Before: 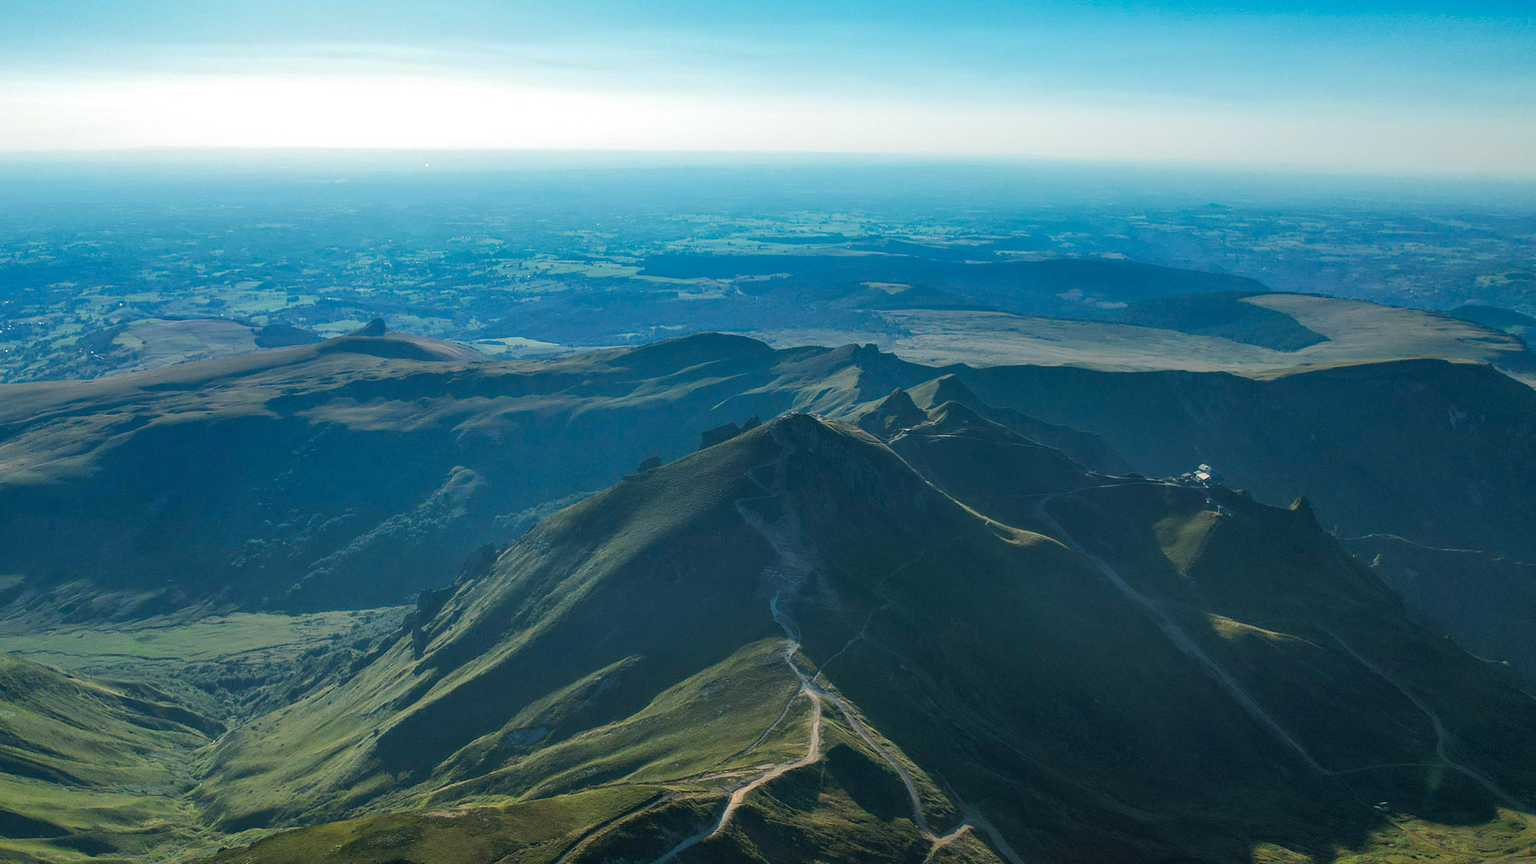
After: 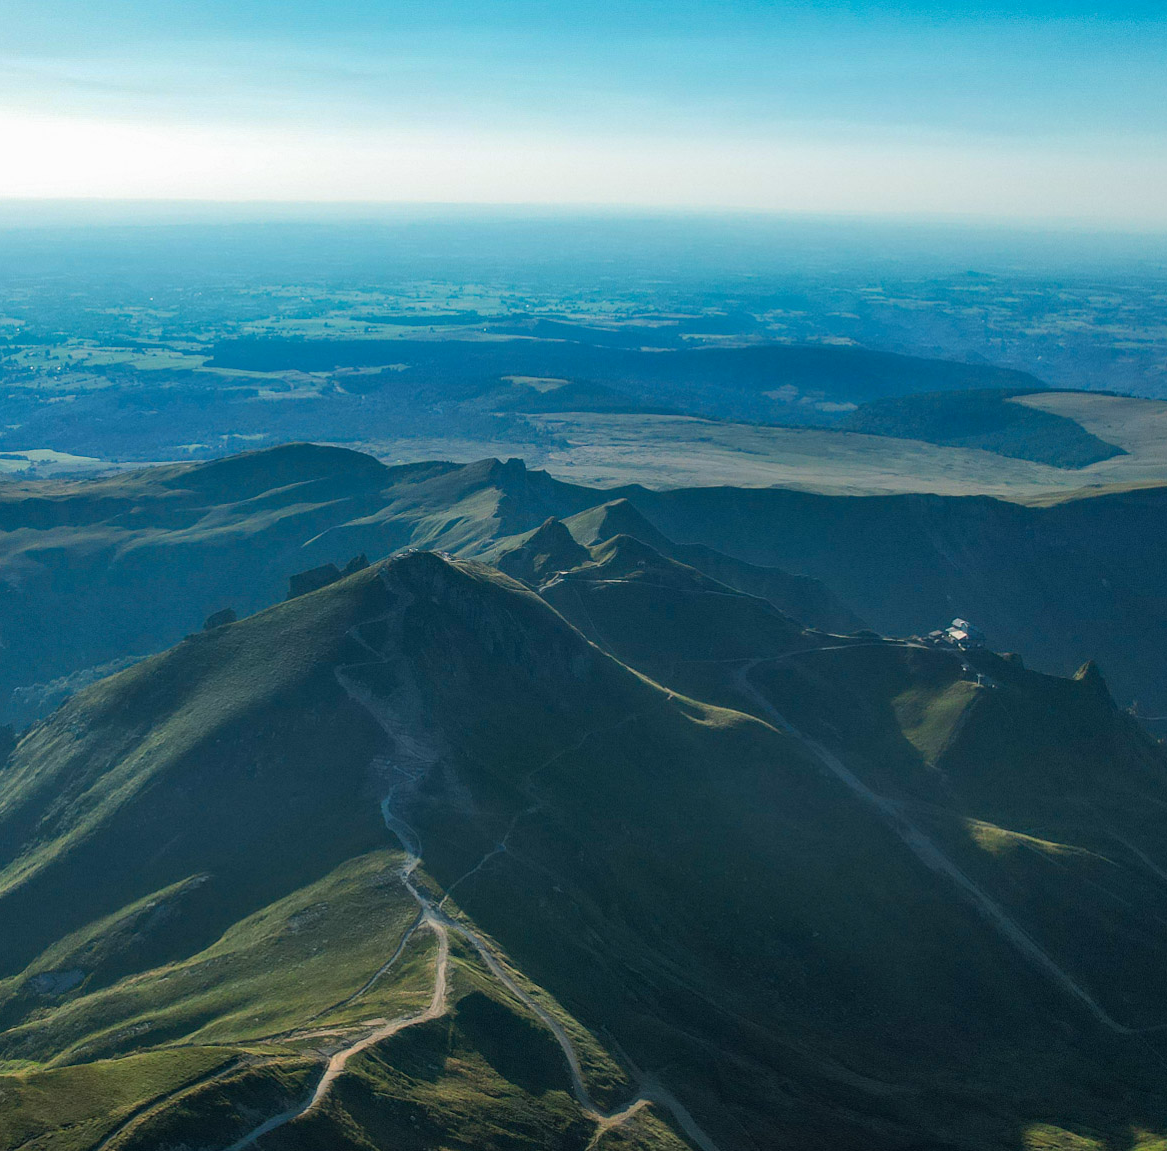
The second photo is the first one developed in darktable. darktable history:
exposure: exposure -0.04 EV, compensate exposure bias true, compensate highlight preservation false
crop: left 31.552%, top 0.002%, right 11.432%
local contrast: mode bilateral grid, contrast 15, coarseness 35, detail 103%, midtone range 0.2
